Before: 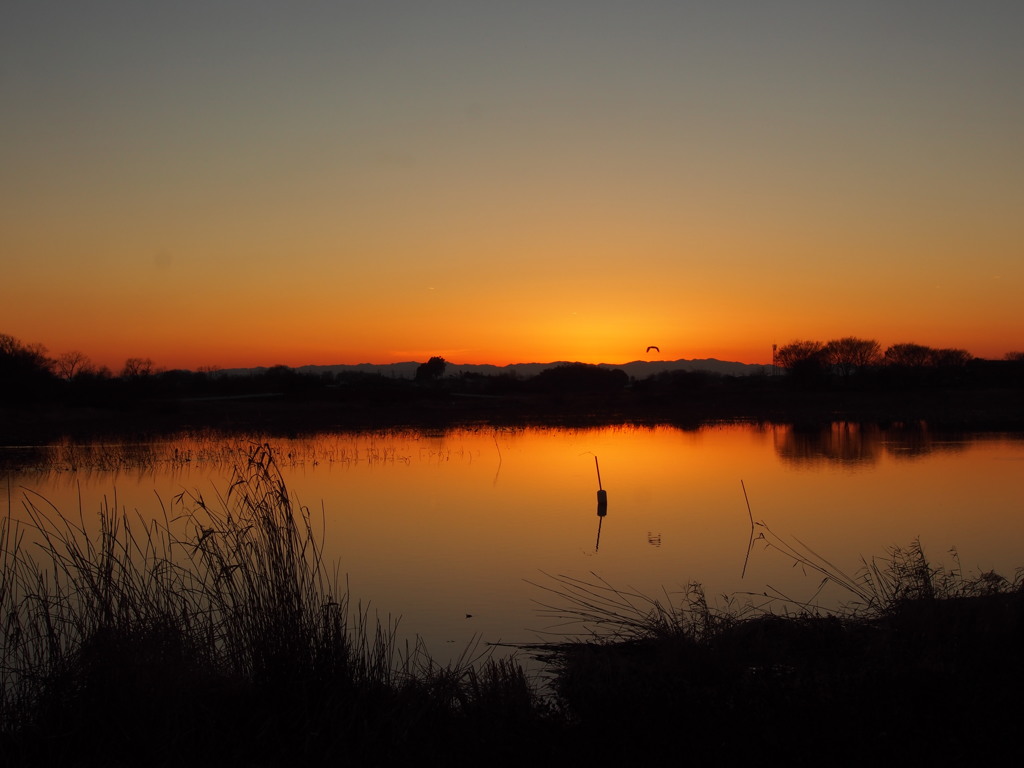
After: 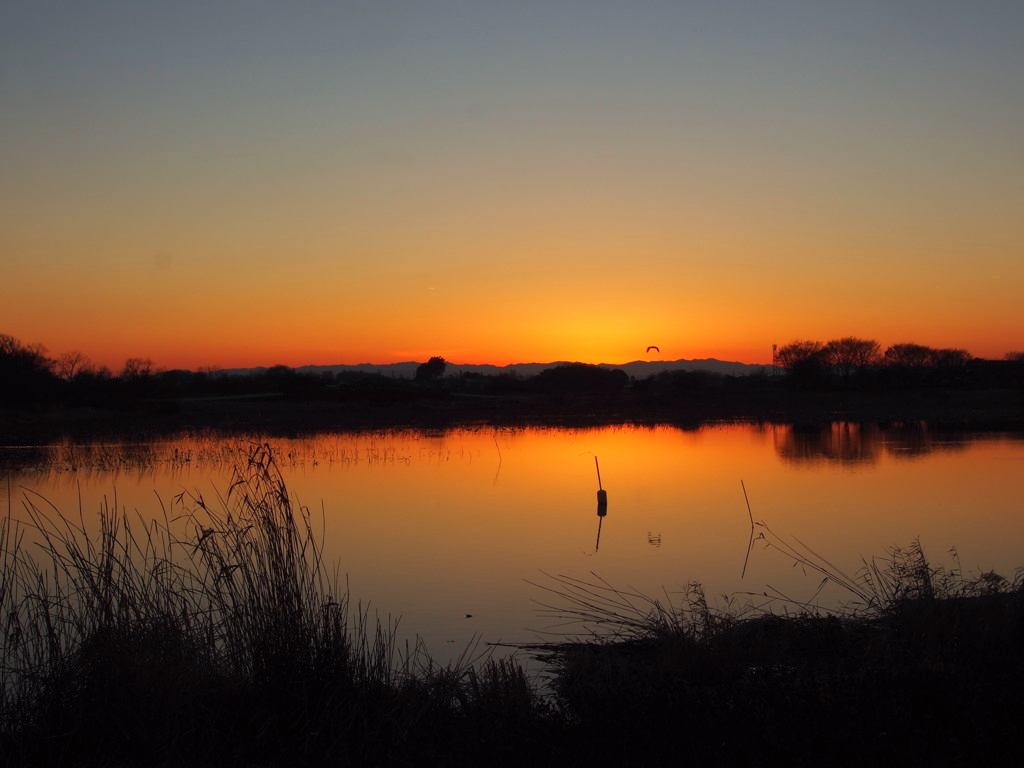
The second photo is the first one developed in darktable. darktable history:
contrast brightness saturation: contrast 0.031, brightness 0.067, saturation 0.135
color calibration: x 0.368, y 0.376, temperature 4370.18 K
